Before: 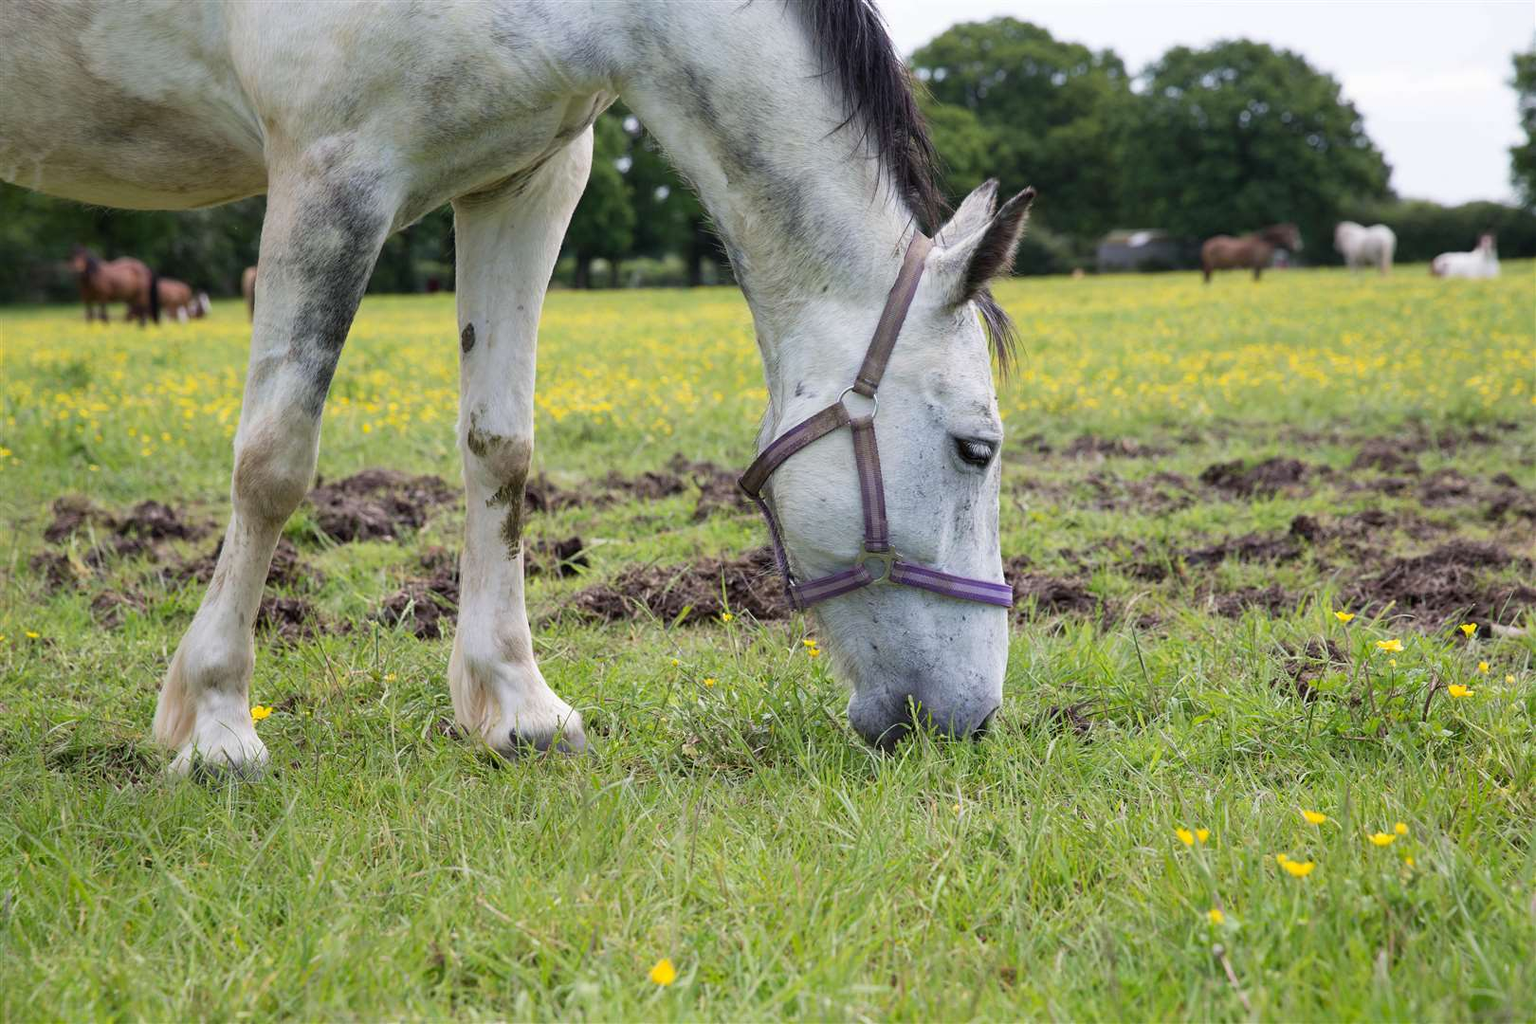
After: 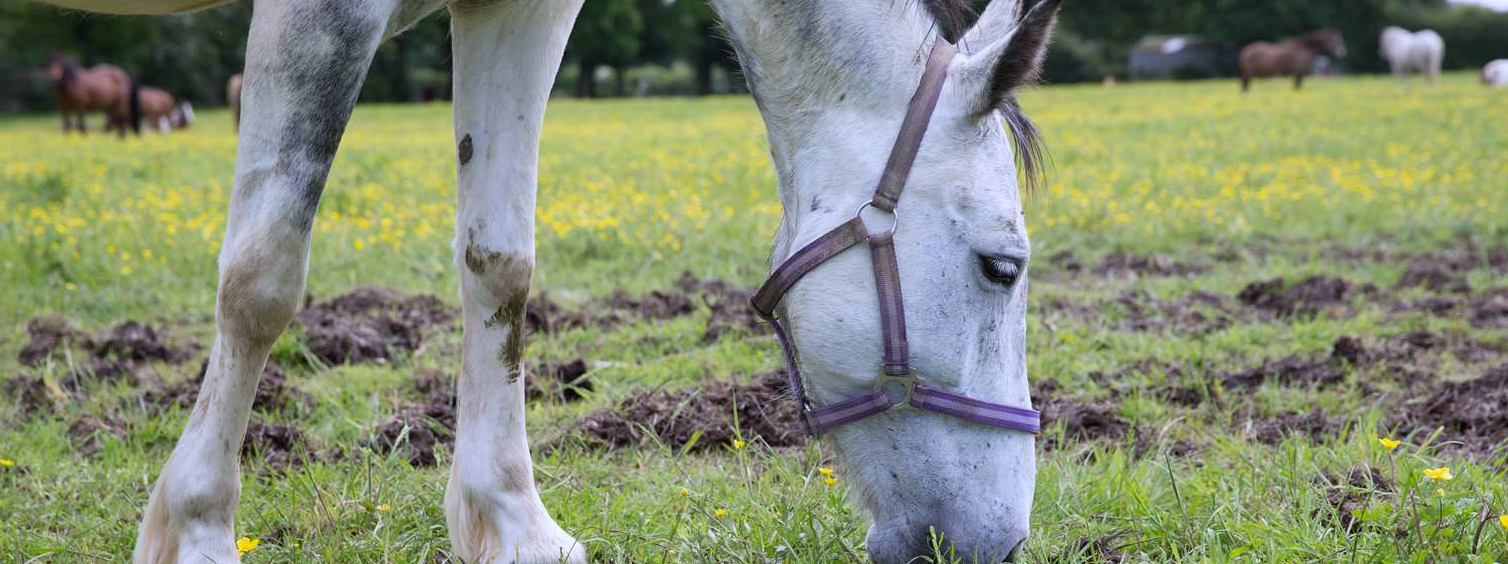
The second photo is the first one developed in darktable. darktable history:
white balance: red 0.967, blue 1.119, emerald 0.756
crop: left 1.744%, top 19.225%, right 5.069%, bottom 28.357%
